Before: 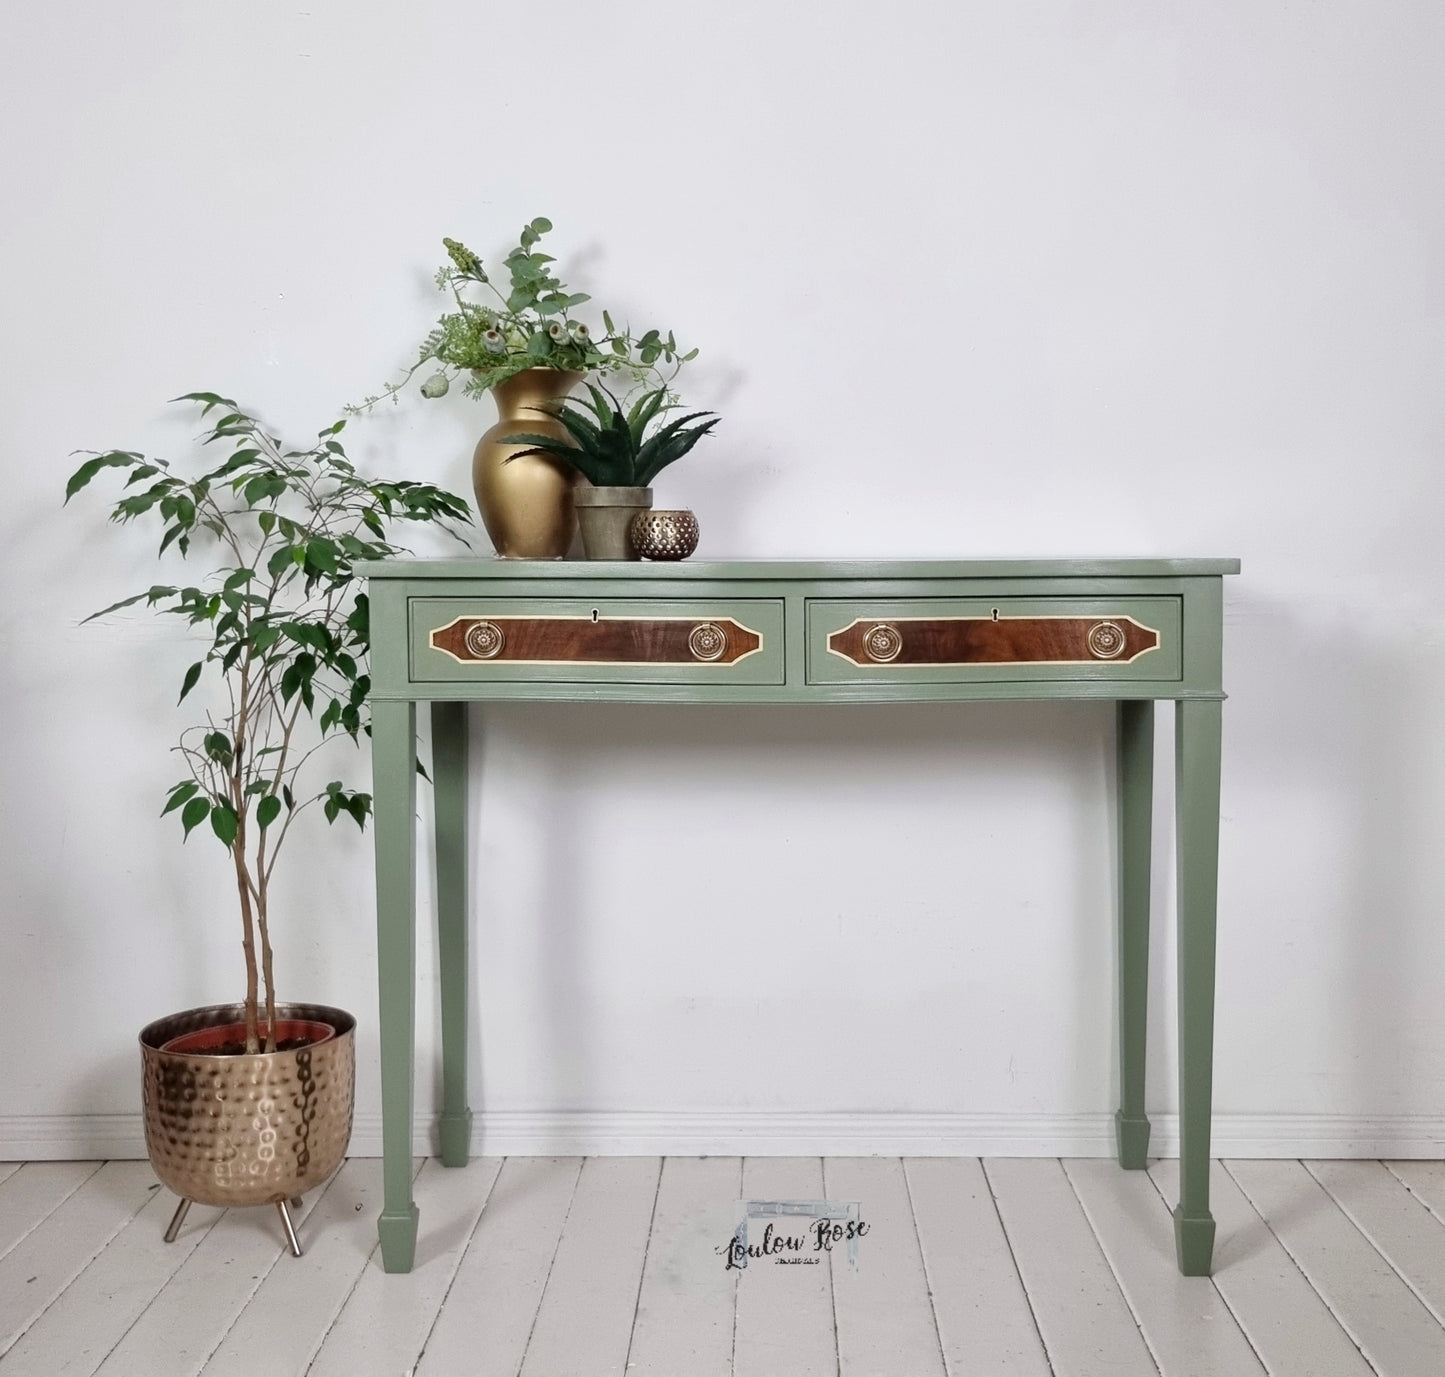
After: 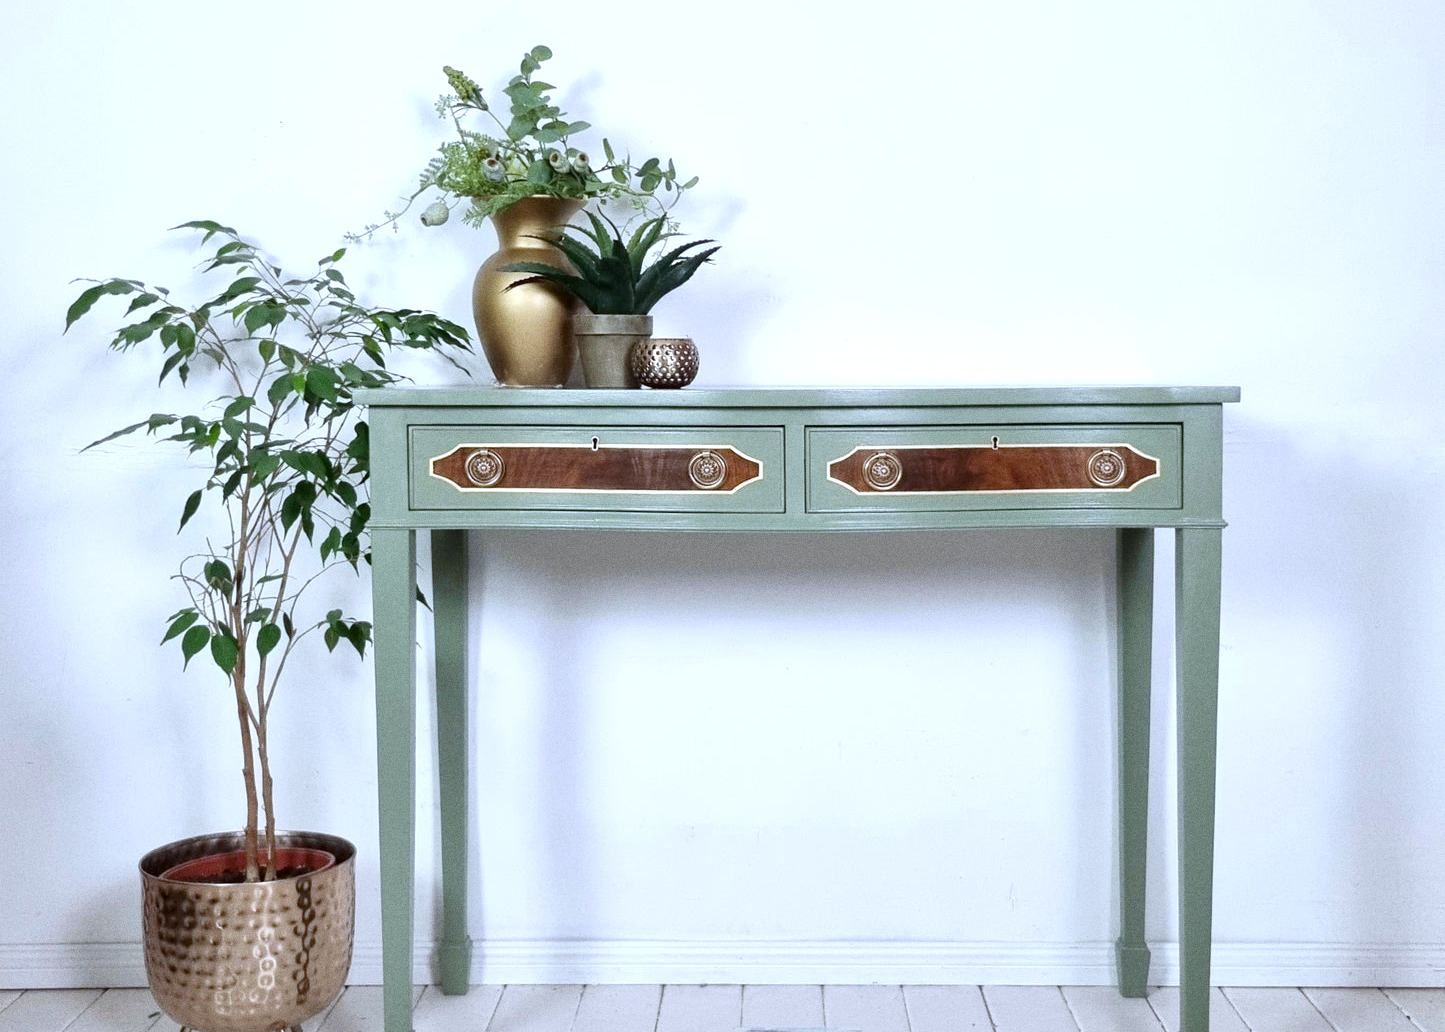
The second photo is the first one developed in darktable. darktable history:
grain: coarseness 0.09 ISO
white balance: red 0.931, blue 1.11
crop and rotate: top 12.5%, bottom 12.5%
exposure: black level correction 0.001, exposure 0.5 EV, compensate exposure bias true, compensate highlight preservation false
